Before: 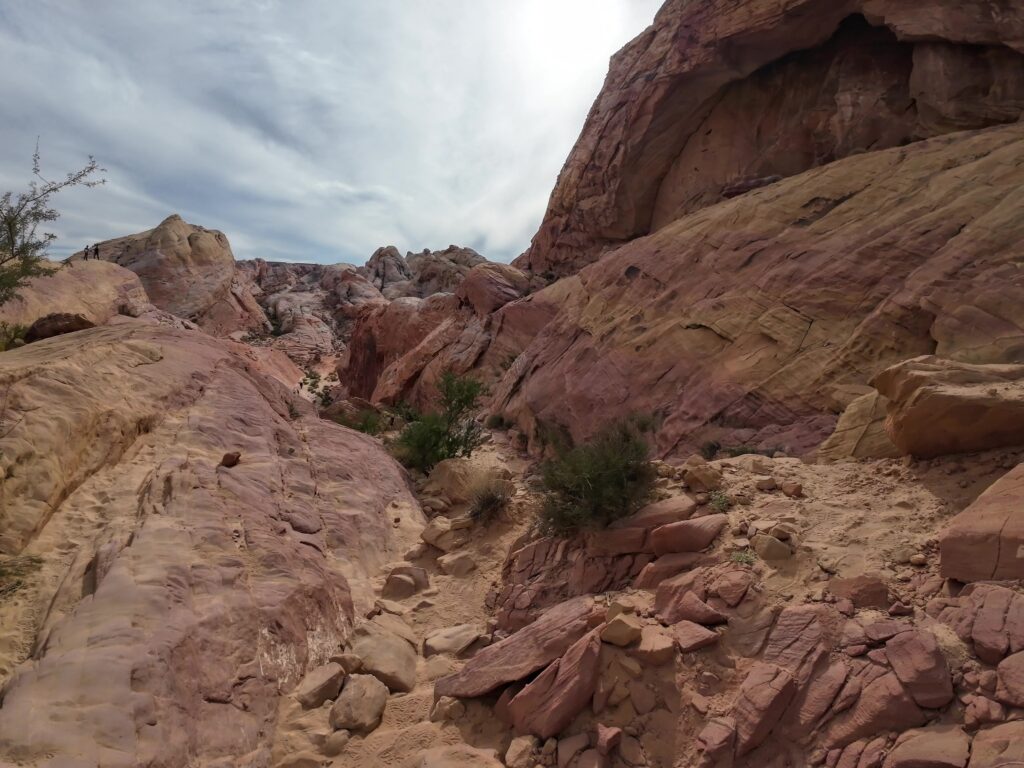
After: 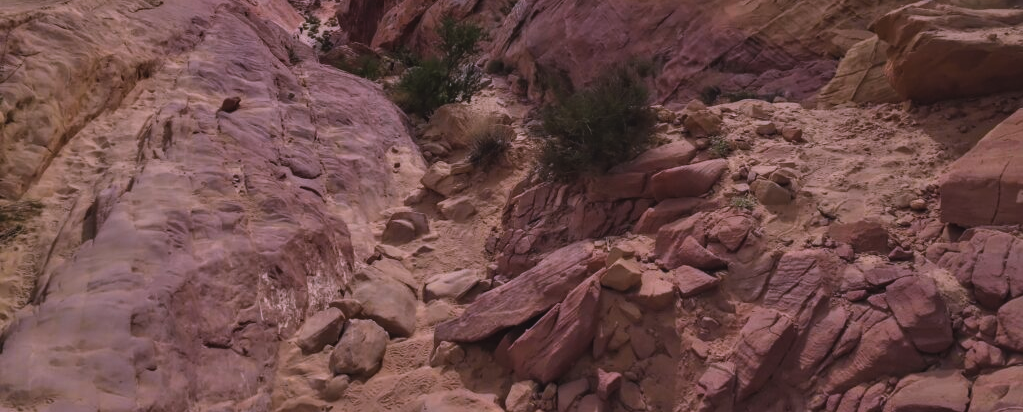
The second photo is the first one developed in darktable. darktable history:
crop and rotate: top 46.237%
exposure: black level correction -0.015, exposure -0.5 EV, compensate highlight preservation false
local contrast: on, module defaults
color balance: lift [1, 1.001, 0.999, 1.001], gamma [1, 1.004, 1.007, 0.993], gain [1, 0.991, 0.987, 1.013], contrast 7.5%, contrast fulcrum 10%, output saturation 115%
contrast brightness saturation: saturation -0.04
white balance: red 1.042, blue 1.17
